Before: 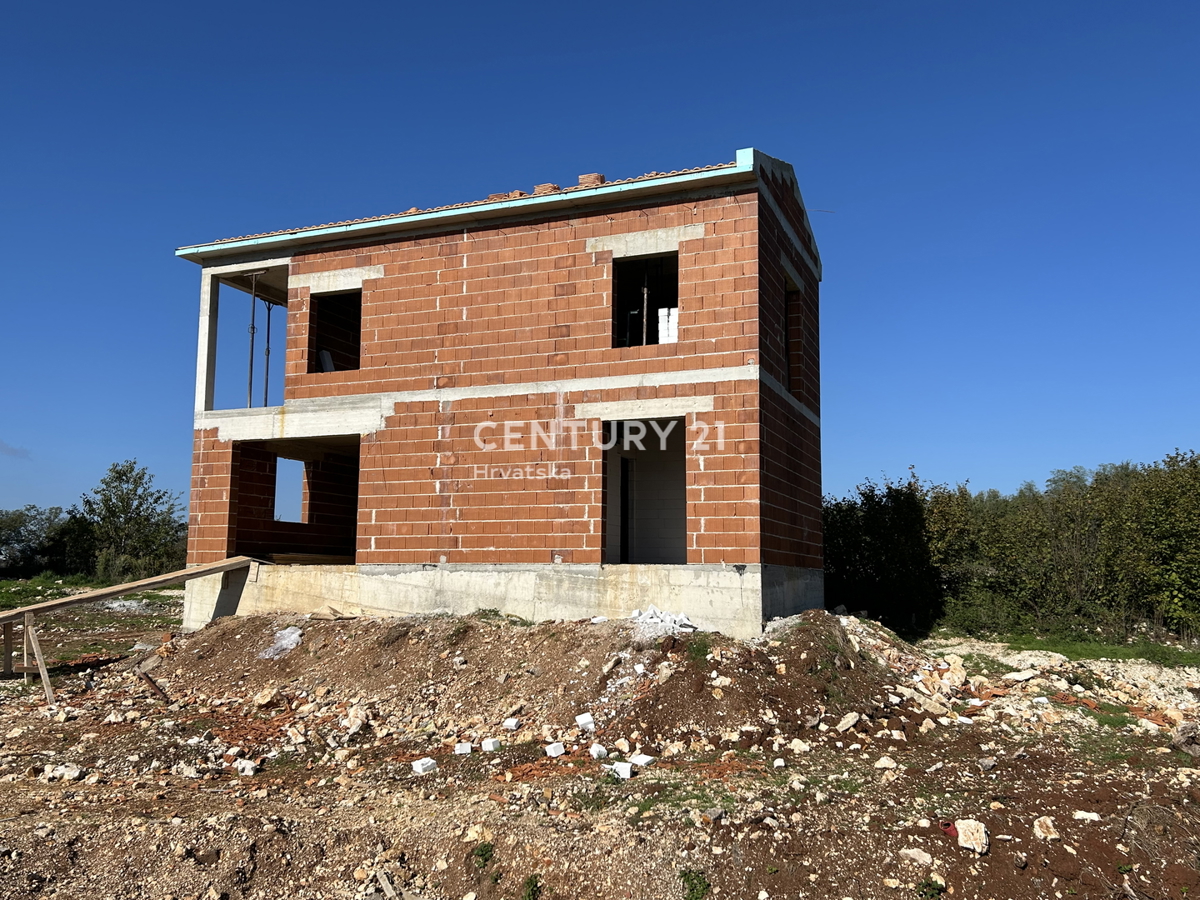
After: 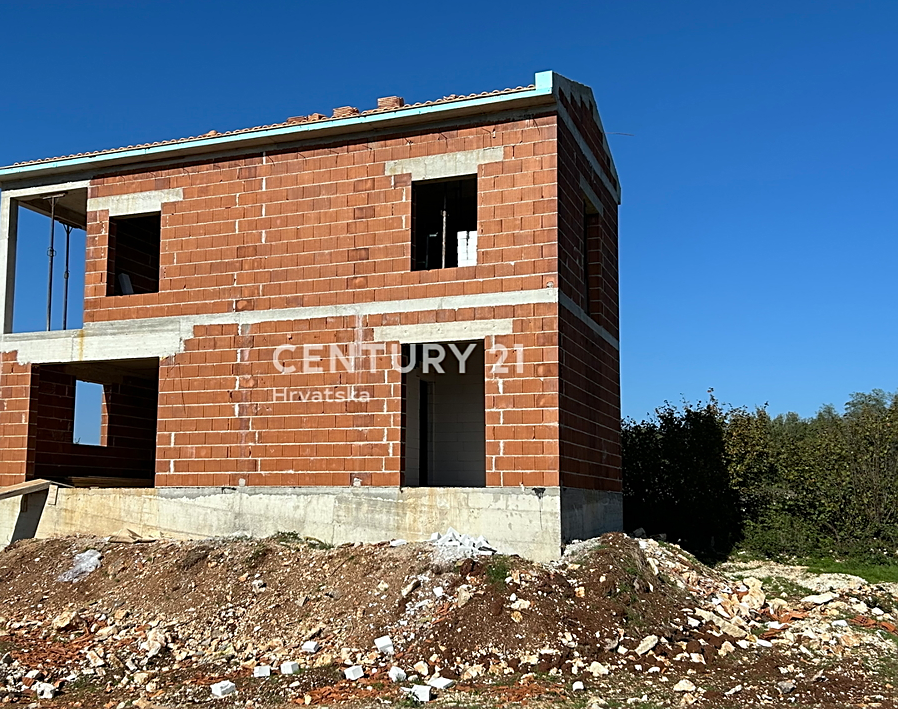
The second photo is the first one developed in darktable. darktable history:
sharpen: on, module defaults
white balance: red 0.978, blue 0.999
crop: left 16.768%, top 8.653%, right 8.362%, bottom 12.485%
